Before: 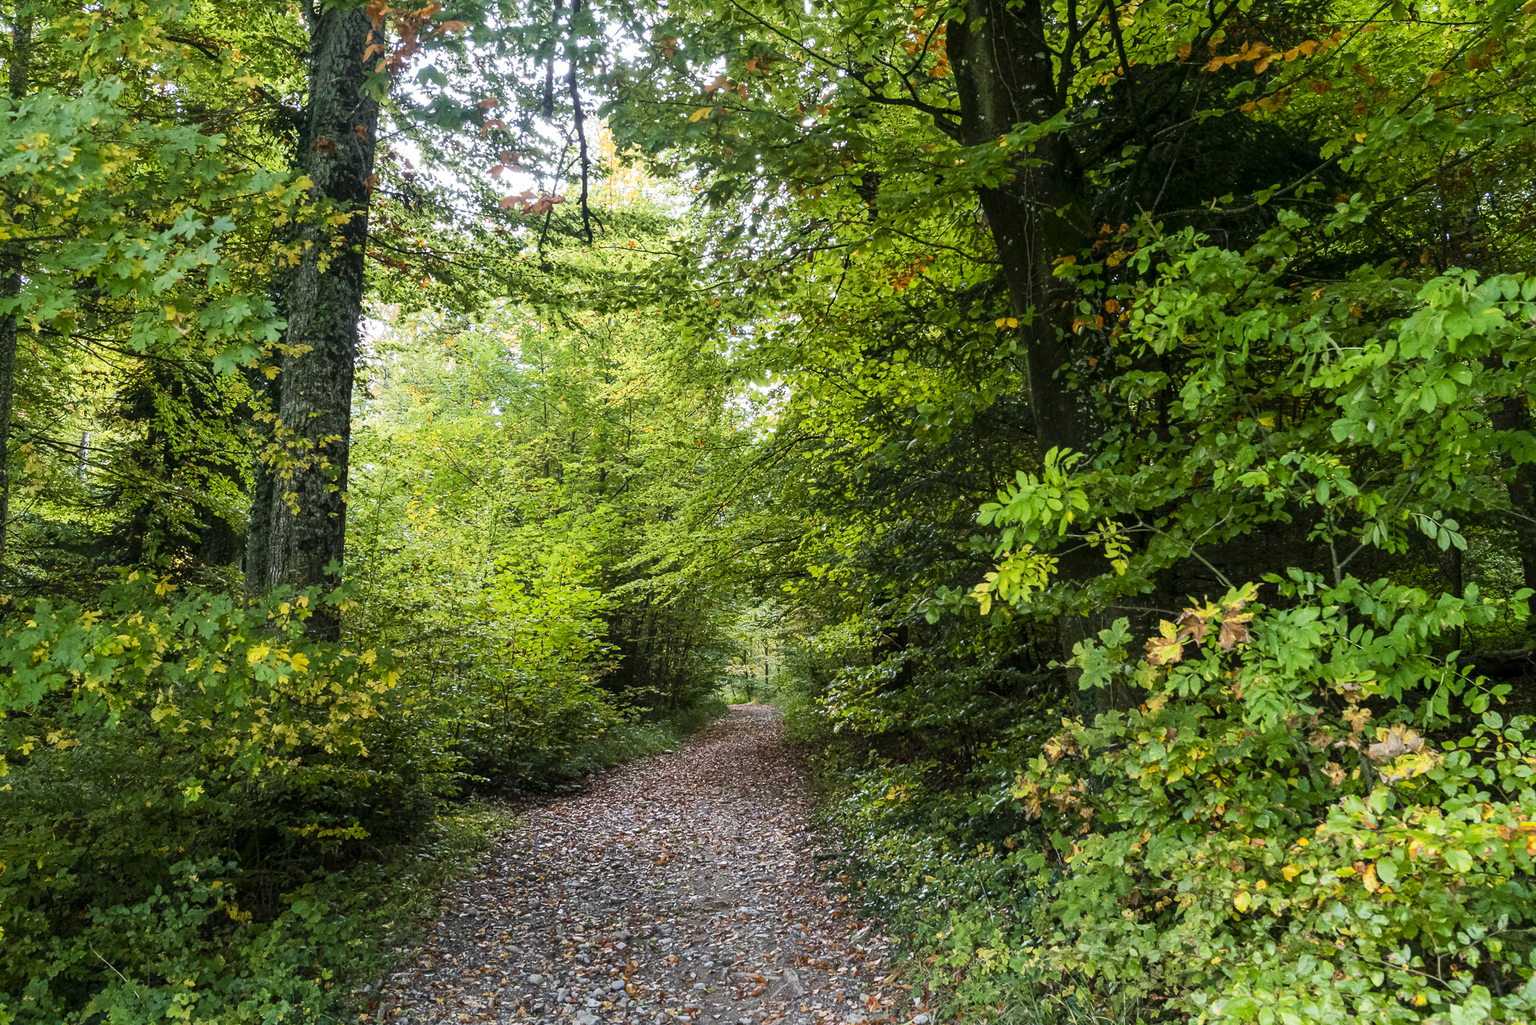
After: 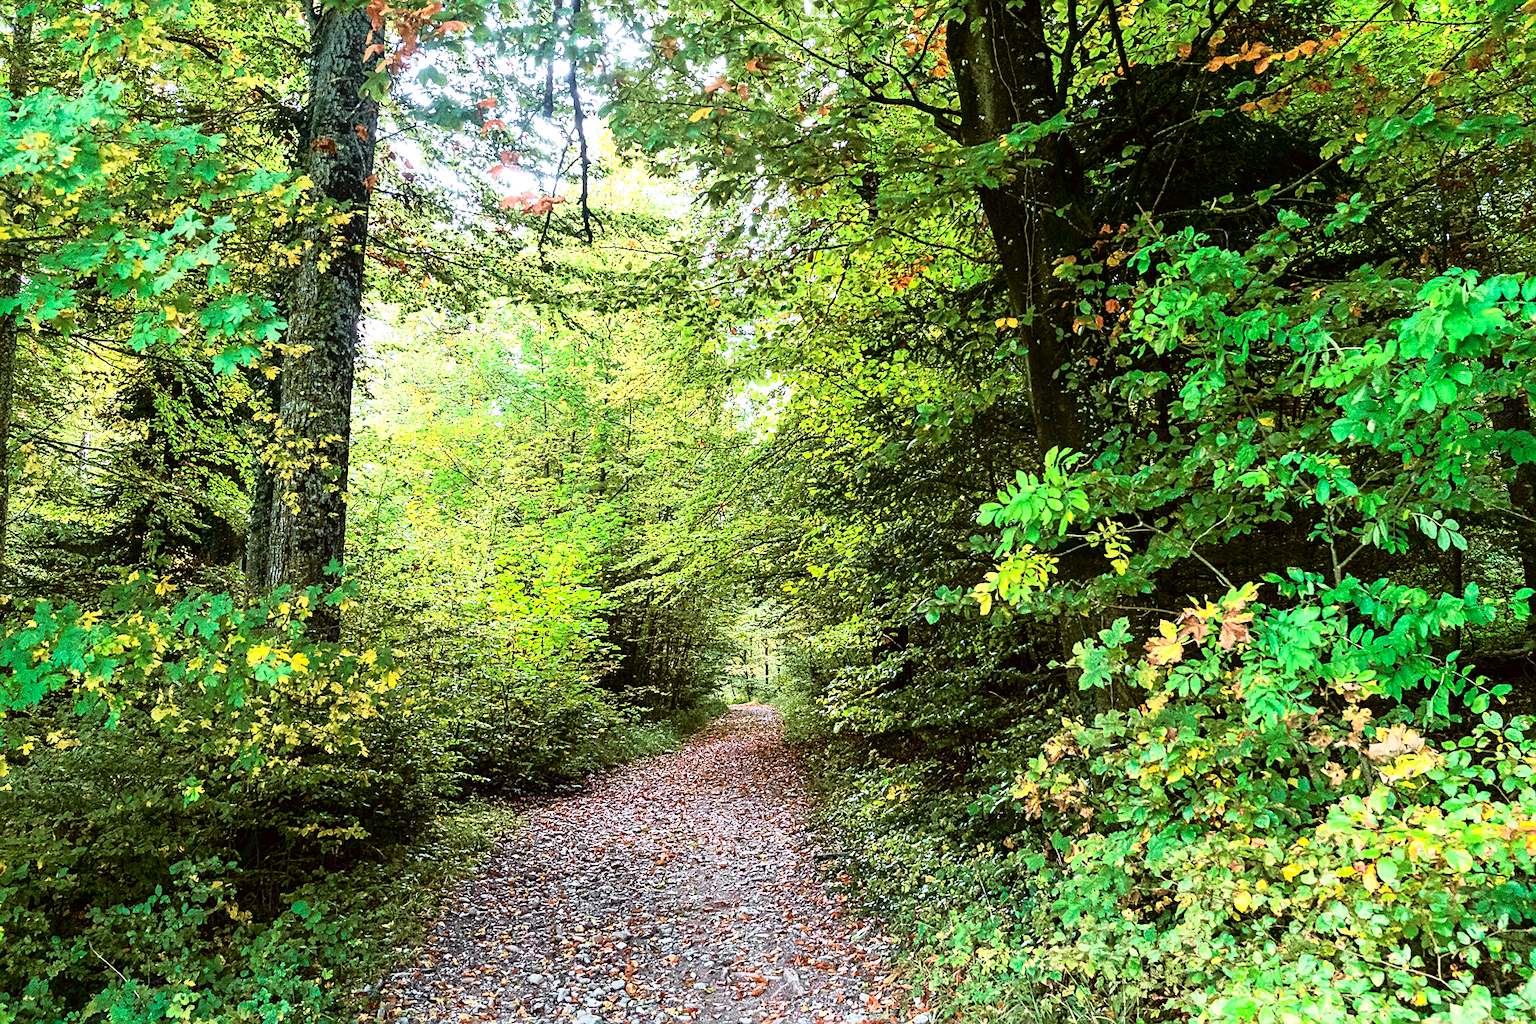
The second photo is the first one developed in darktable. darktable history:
sharpen: on, module defaults
exposure: black level correction 0, exposure 0.704 EV, compensate highlight preservation false
color correction: highlights a* -2.79, highlights b* -2.46, shadows a* 2.49, shadows b* 2.7
tone curve: curves: ch0 [(0, 0) (0.105, 0.08) (0.195, 0.18) (0.283, 0.288) (0.384, 0.419) (0.485, 0.531) (0.638, 0.69) (0.795, 0.879) (1, 0.977)]; ch1 [(0, 0) (0.161, 0.092) (0.35, 0.33) (0.379, 0.401) (0.456, 0.469) (0.498, 0.503) (0.531, 0.537) (0.596, 0.621) (0.635, 0.655) (1, 1)]; ch2 [(0, 0) (0.371, 0.362) (0.437, 0.437) (0.483, 0.484) (0.53, 0.515) (0.56, 0.58) (0.622, 0.606) (1, 1)], color space Lab, independent channels, preserve colors none
velvia: strength 26.53%
